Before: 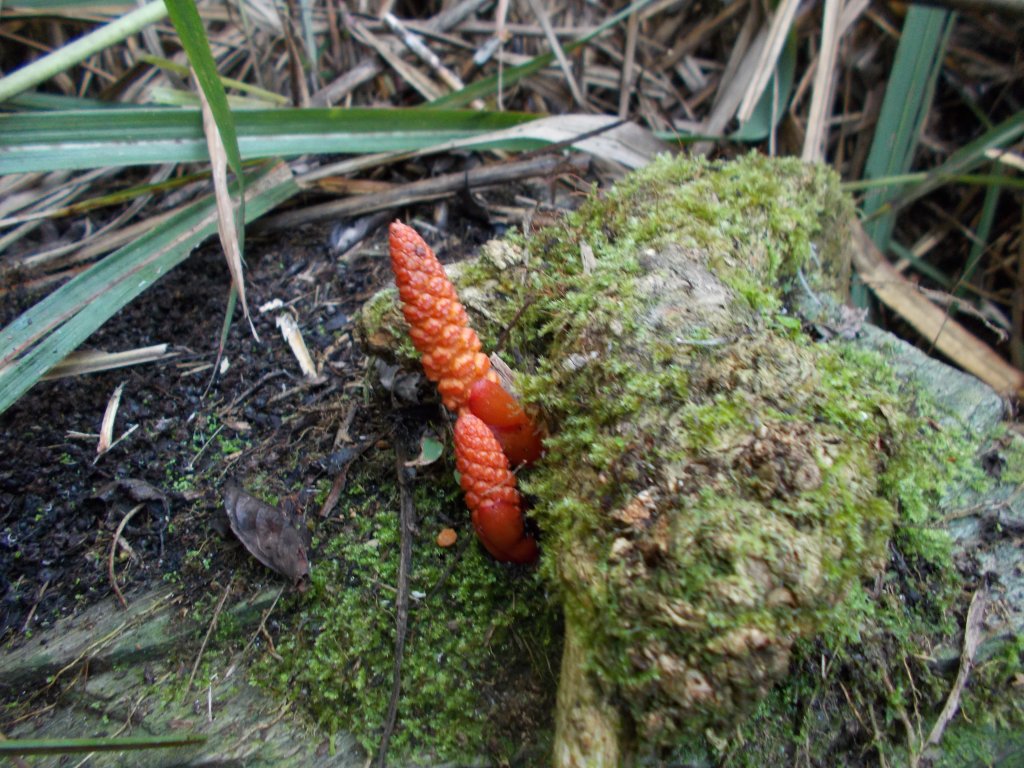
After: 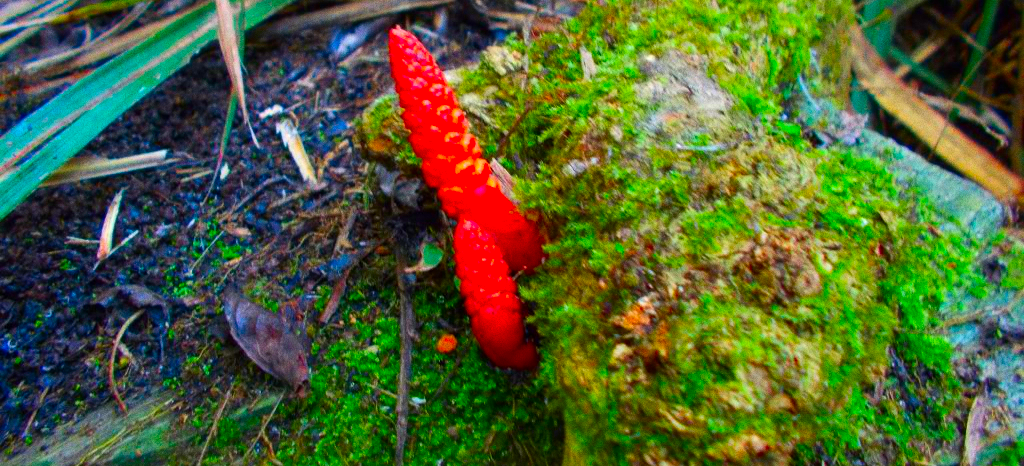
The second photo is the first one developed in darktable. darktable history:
grain: coarseness 0.09 ISO
color correction: saturation 3
crop and rotate: top 25.357%, bottom 13.942%
